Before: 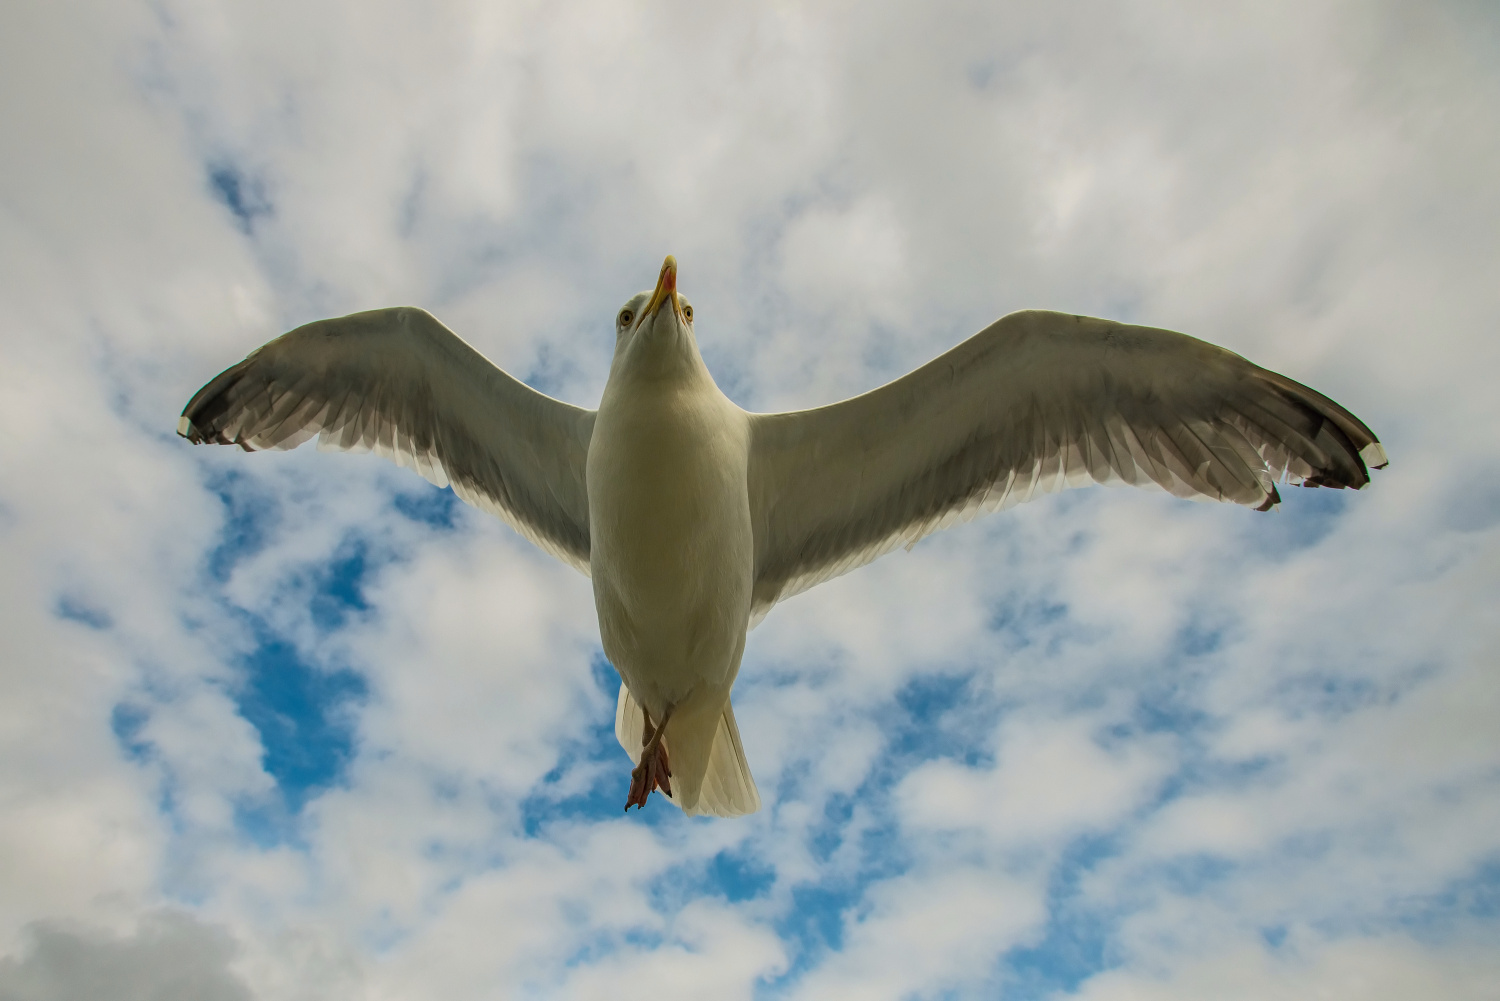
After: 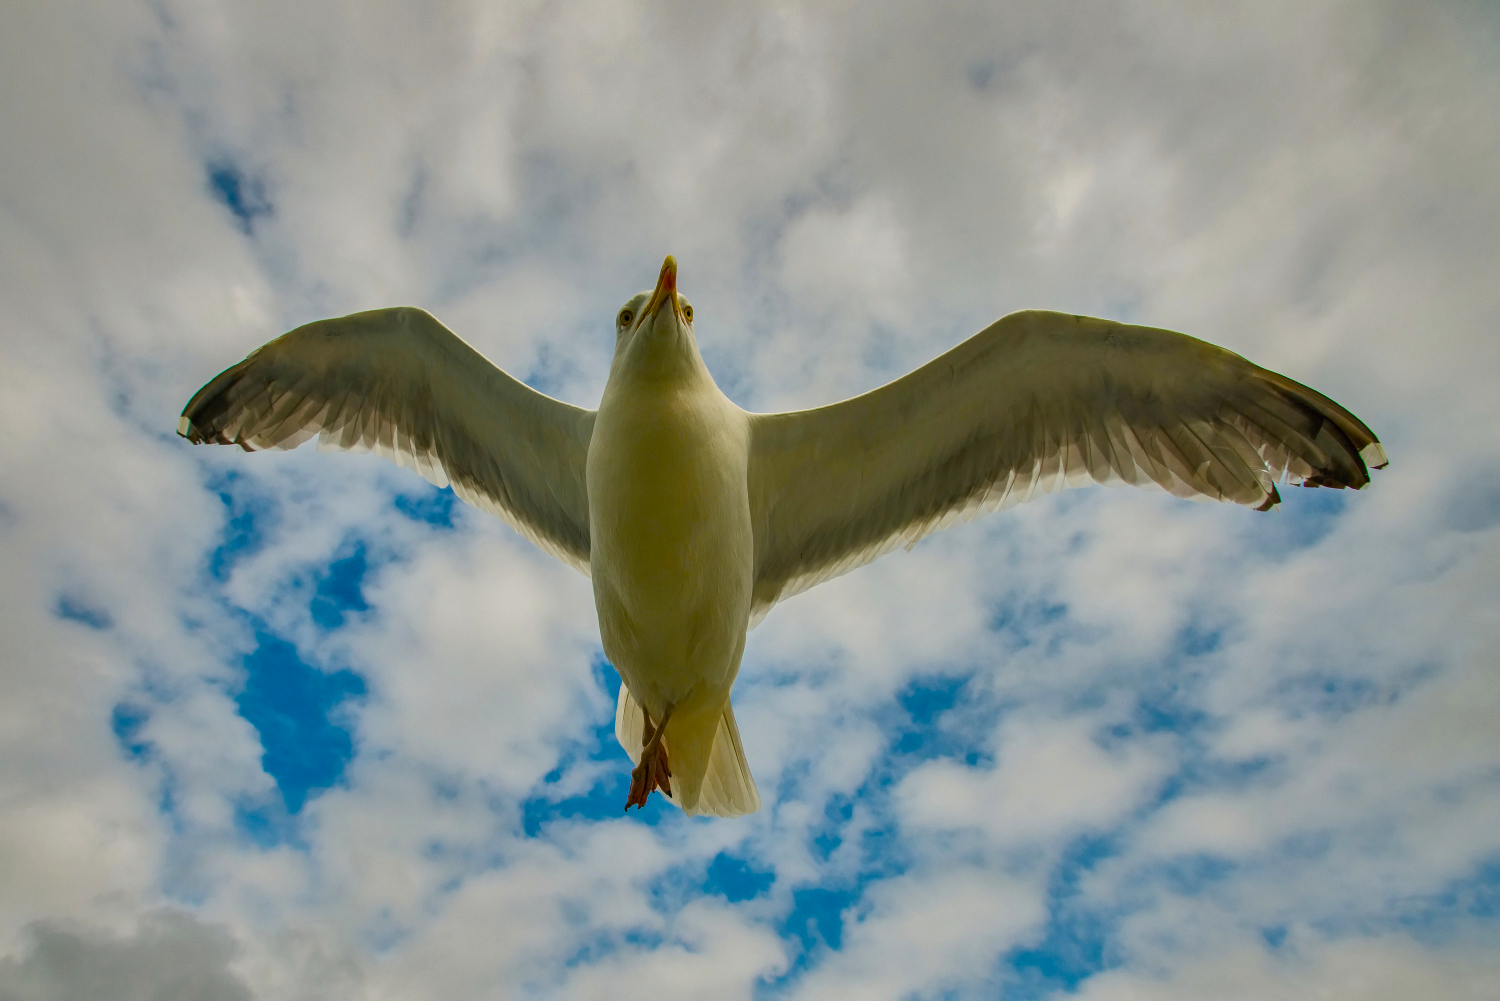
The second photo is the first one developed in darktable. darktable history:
color balance rgb: shadows lift › chroma 0.731%, shadows lift › hue 110.02°, perceptual saturation grading › global saturation 24.473%, perceptual saturation grading › highlights -24.601%, perceptual saturation grading › mid-tones 24.377%, perceptual saturation grading › shadows 39.599%, global vibrance 10.911%
tone equalizer: edges refinement/feathering 500, mask exposure compensation -1.57 EV, preserve details no
shadows and highlights: shadows 30.57, highlights -63.08, soften with gaussian
